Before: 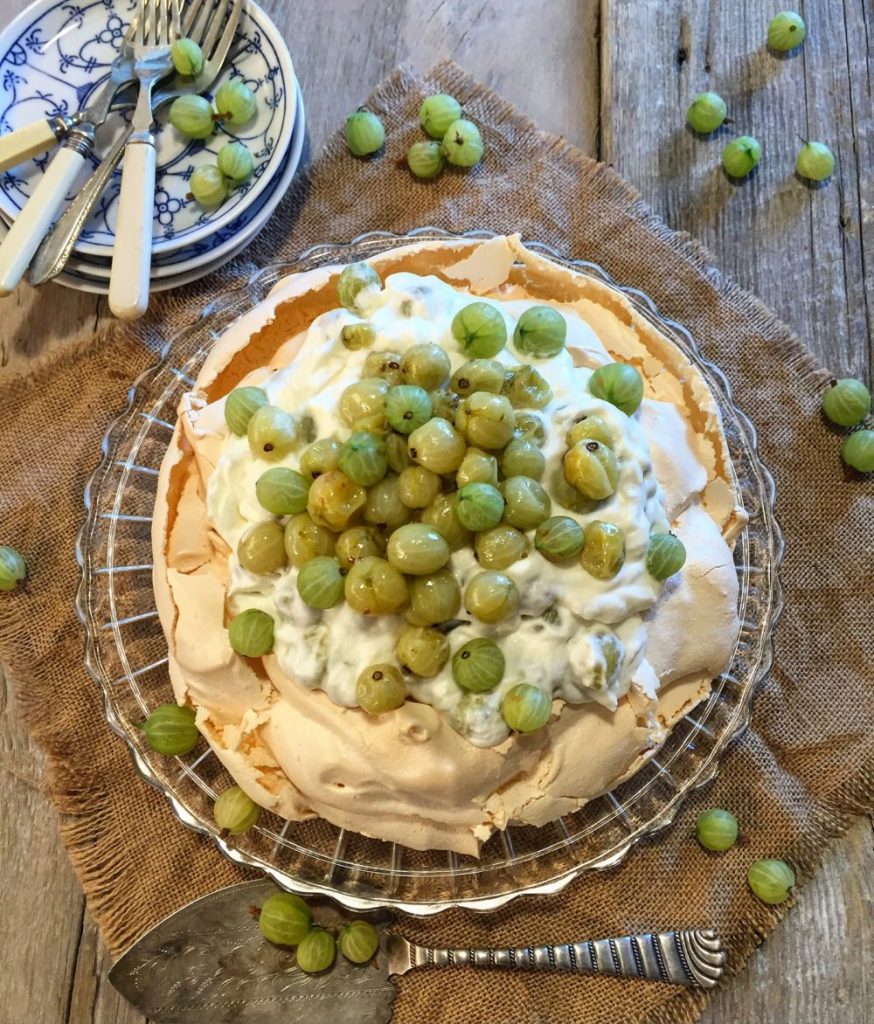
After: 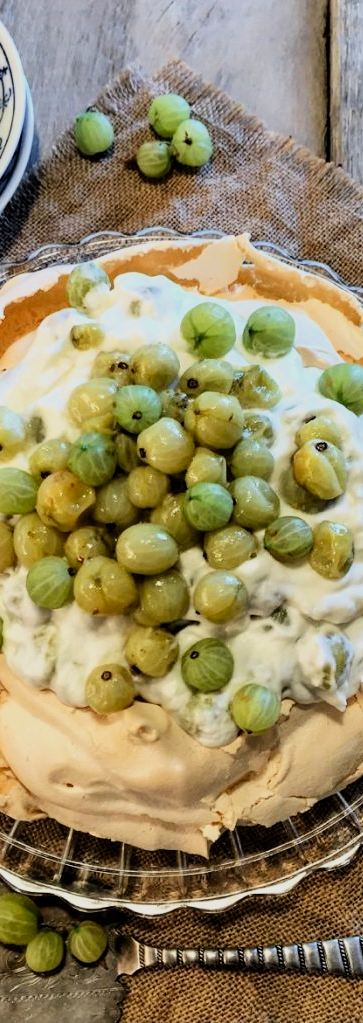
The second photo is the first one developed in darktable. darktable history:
filmic rgb: black relative exposure -4.98 EV, white relative exposure 3.97 EV, hardness 2.9, contrast 1.401
color zones: curves: ch1 [(0, 0.523) (0.143, 0.545) (0.286, 0.52) (0.429, 0.506) (0.571, 0.503) (0.714, 0.503) (0.857, 0.508) (1, 0.523)]
crop: left 31.093%, right 27.316%
